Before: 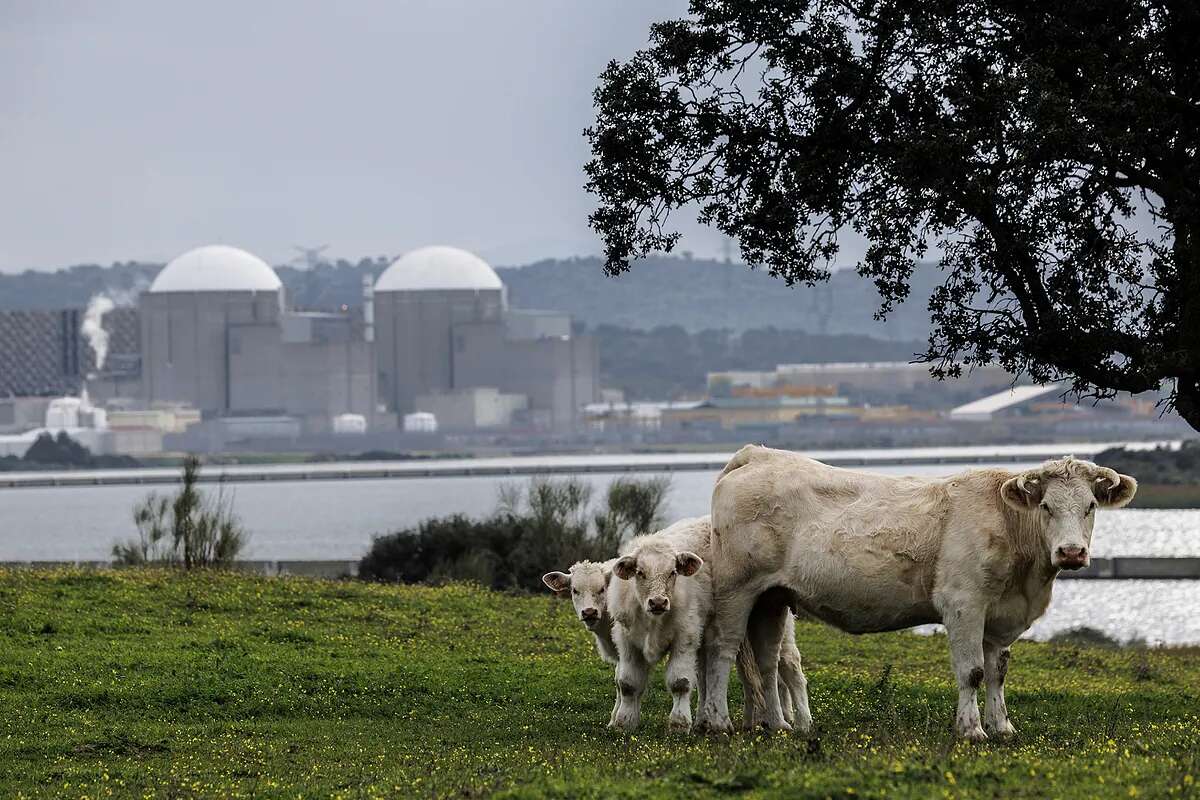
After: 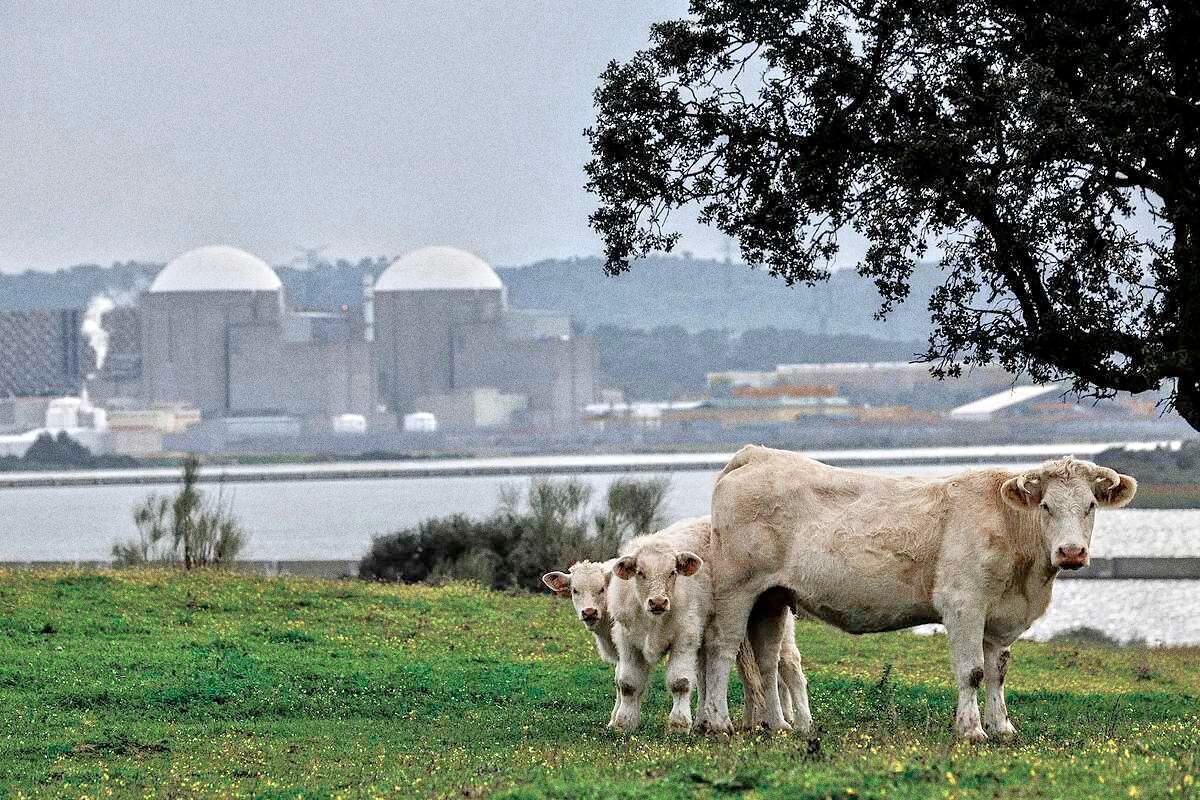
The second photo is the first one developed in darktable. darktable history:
grain: coarseness 0.09 ISO, strength 40%
tone equalizer: -8 EV 2 EV, -7 EV 2 EV, -6 EV 2 EV, -5 EV 2 EV, -4 EV 2 EV, -3 EV 1.5 EV, -2 EV 1 EV, -1 EV 0.5 EV
color zones: curves: ch0 [(0, 0.5) (0.125, 0.4) (0.25, 0.5) (0.375, 0.4) (0.5, 0.4) (0.625, 0.6) (0.75, 0.6) (0.875, 0.5)]; ch1 [(0, 0.35) (0.125, 0.45) (0.25, 0.35) (0.375, 0.35) (0.5, 0.35) (0.625, 0.35) (0.75, 0.45) (0.875, 0.35)]; ch2 [(0, 0.6) (0.125, 0.5) (0.25, 0.5) (0.375, 0.6) (0.5, 0.6) (0.625, 0.5) (0.75, 0.5) (0.875, 0.5)]
